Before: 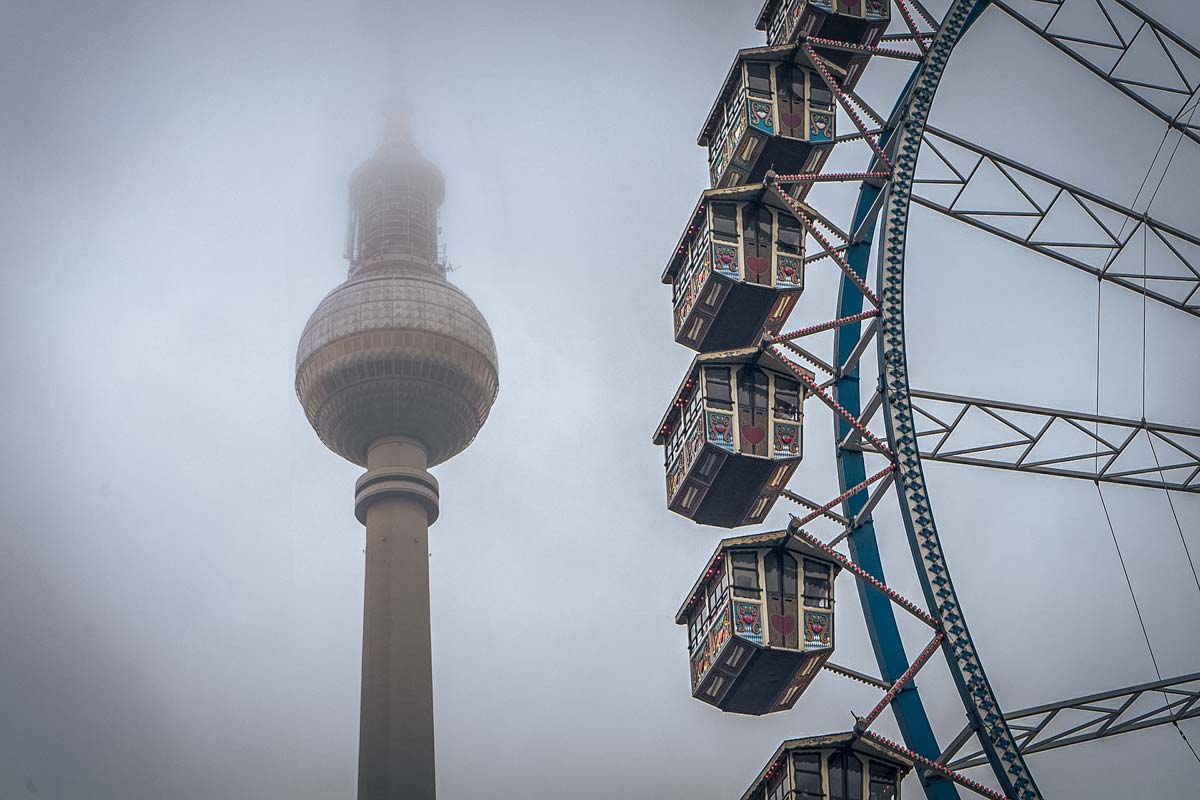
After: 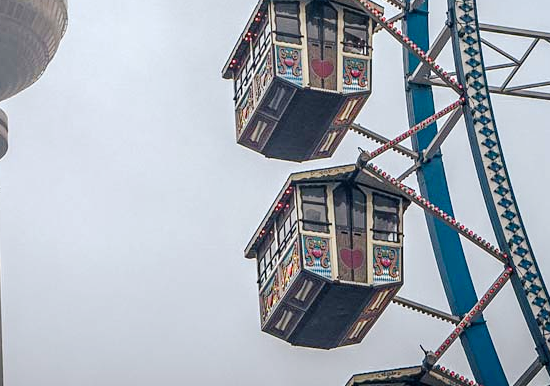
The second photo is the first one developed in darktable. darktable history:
base curve: curves: ch0 [(0, 0) (0.158, 0.273) (0.879, 0.895) (1, 1)], preserve colors none
color balance: contrast 8.5%, output saturation 105%
crop: left 35.976%, top 45.819%, right 18.162%, bottom 5.807%
